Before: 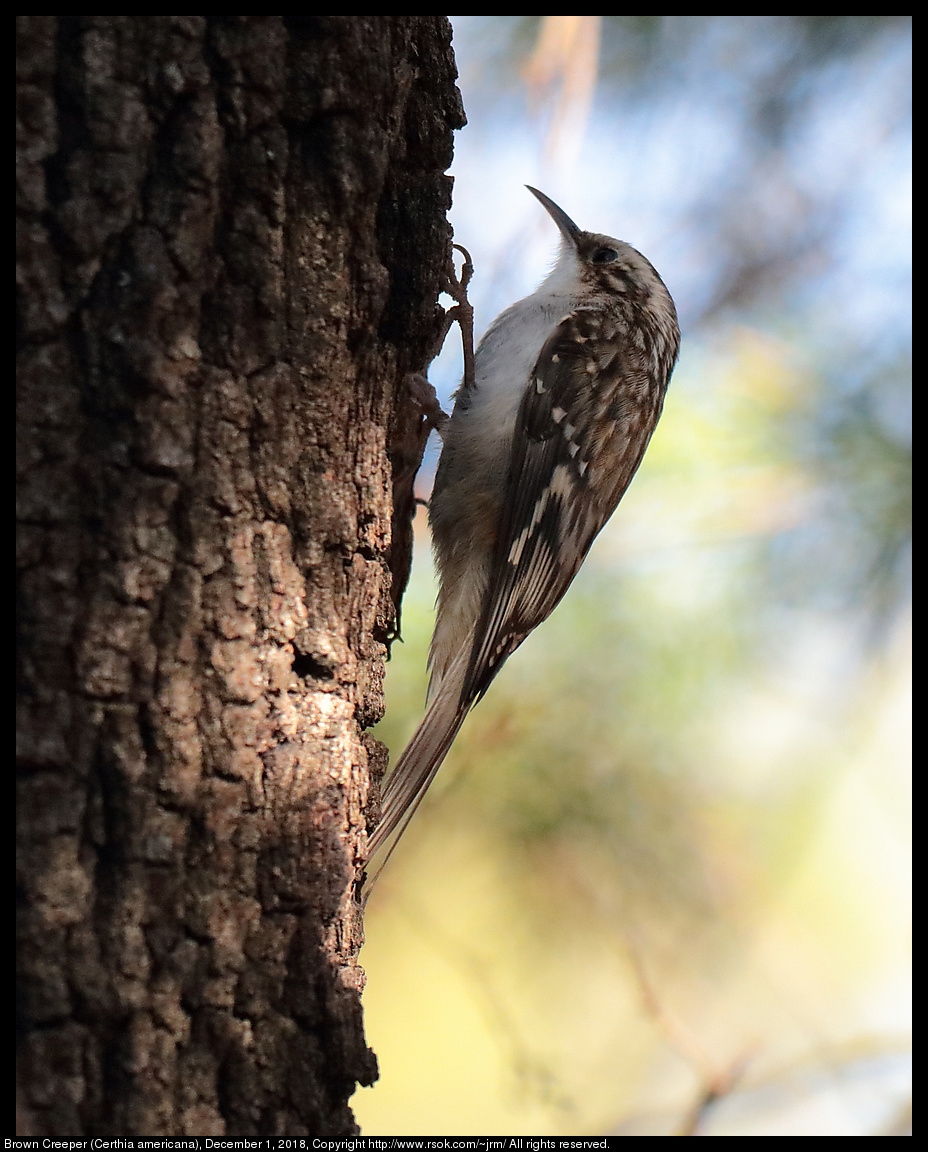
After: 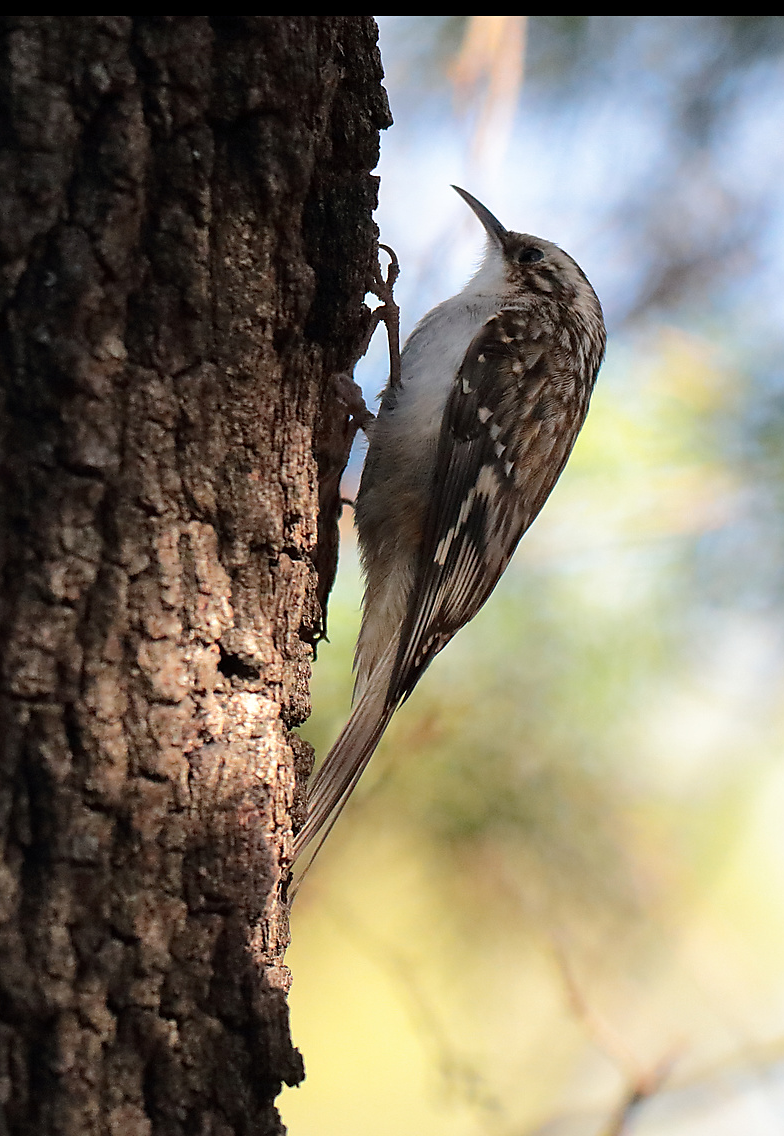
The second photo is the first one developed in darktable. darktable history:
crop: left 8.03%, right 7.399%
sharpen: amount 0.202
tone equalizer: on, module defaults
